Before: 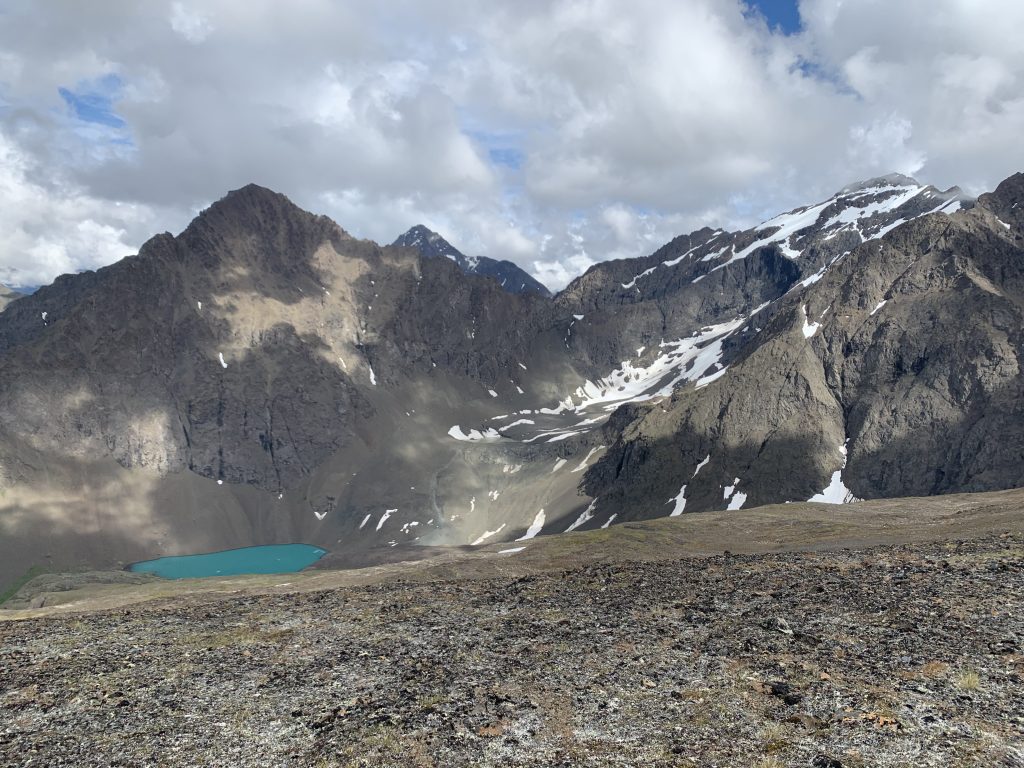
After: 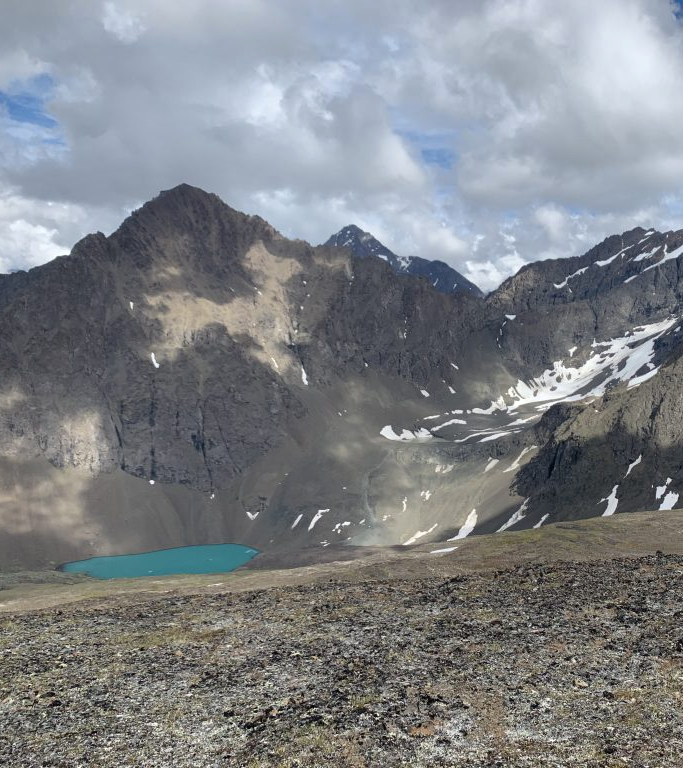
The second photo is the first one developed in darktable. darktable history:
crop and rotate: left 6.664%, right 26.58%
shadows and highlights: soften with gaussian
